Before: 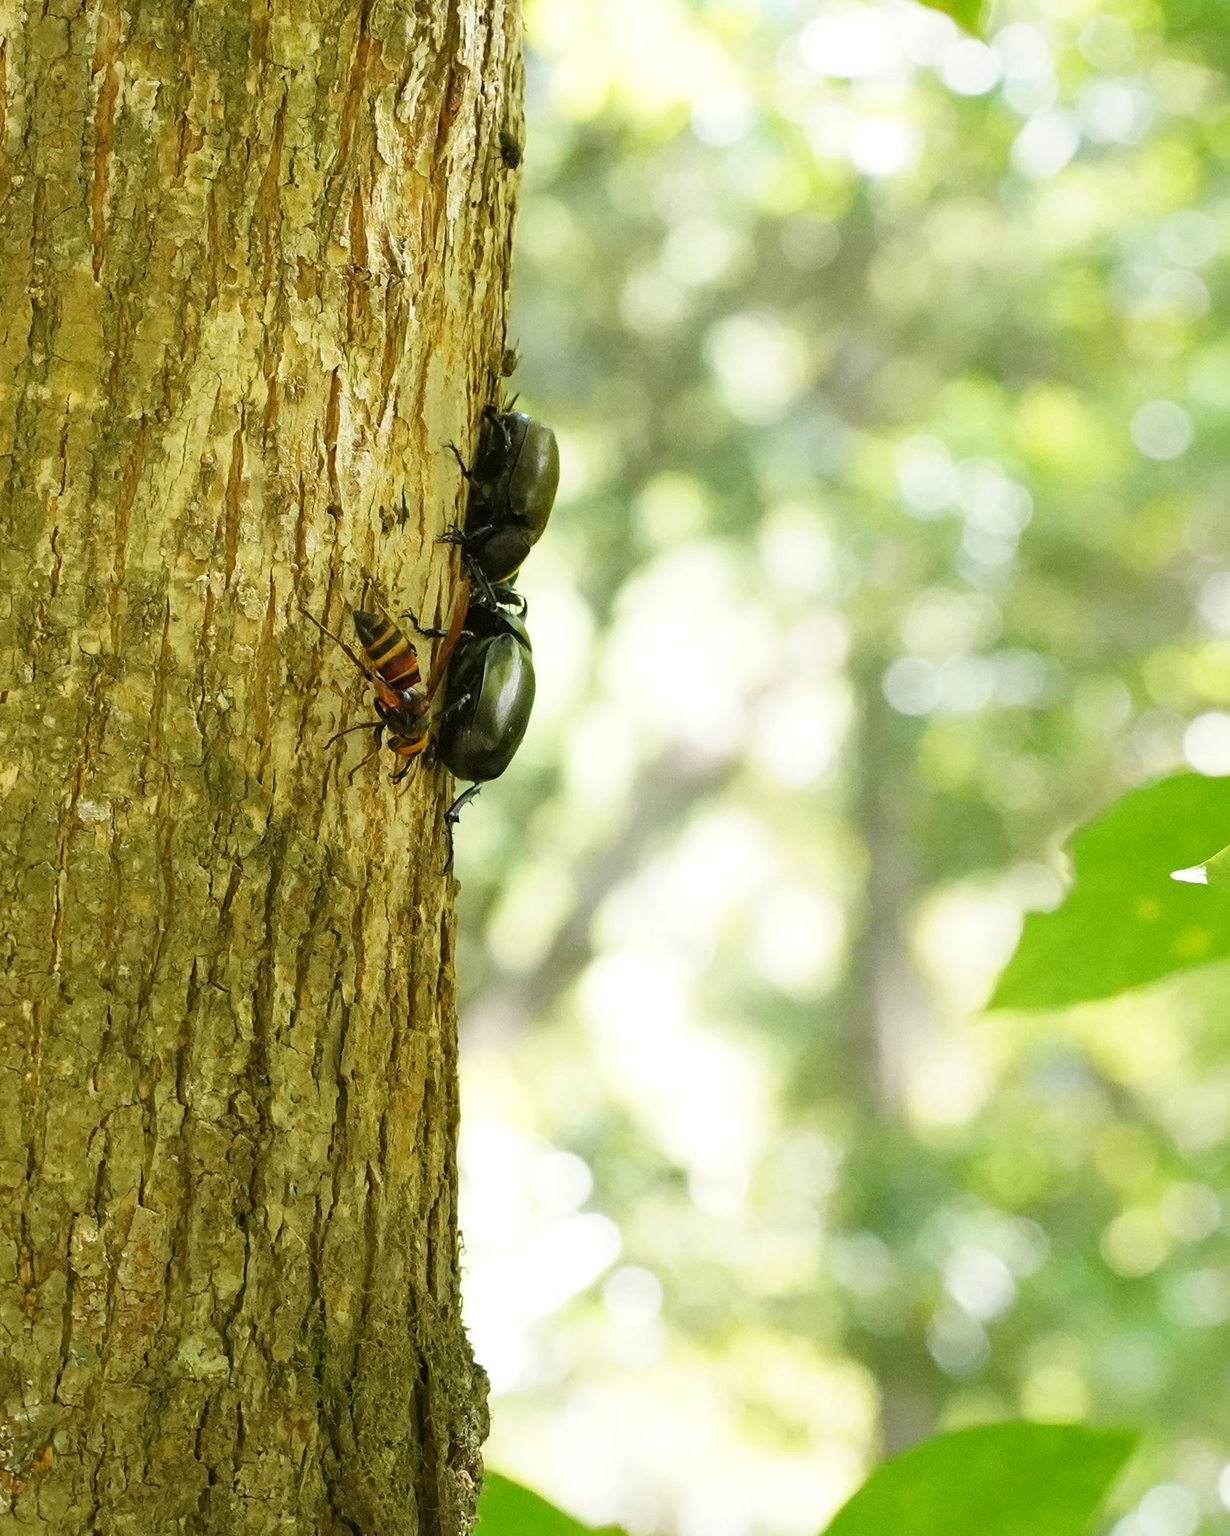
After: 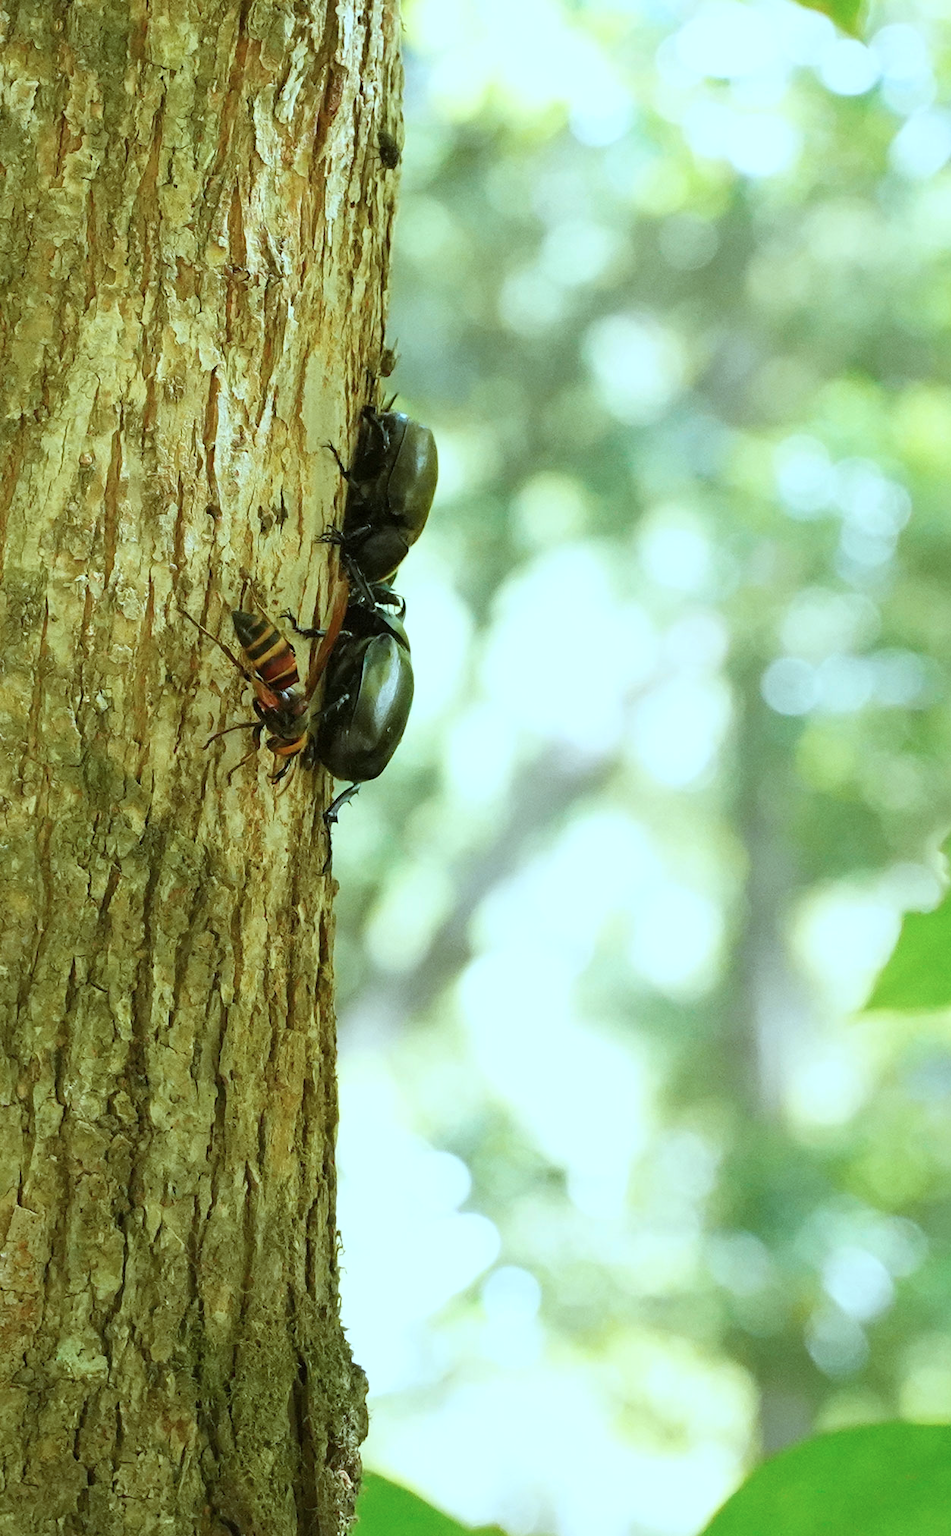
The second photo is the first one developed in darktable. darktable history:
crop: left 9.88%, right 12.664%
color correction: highlights a* -11.71, highlights b* -15.58
